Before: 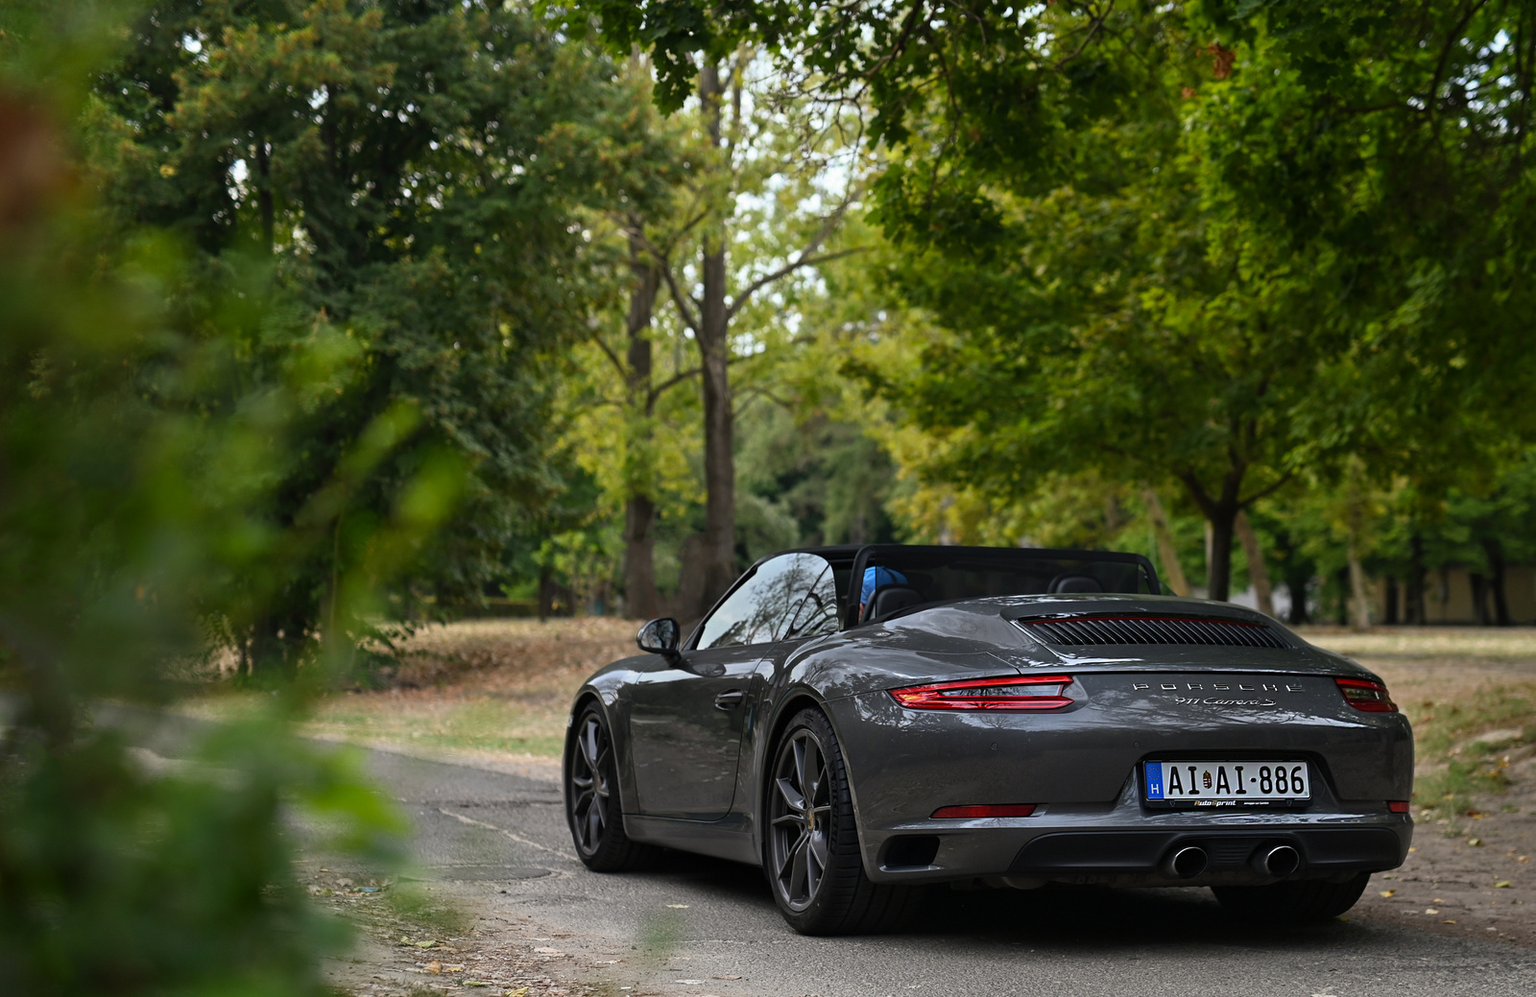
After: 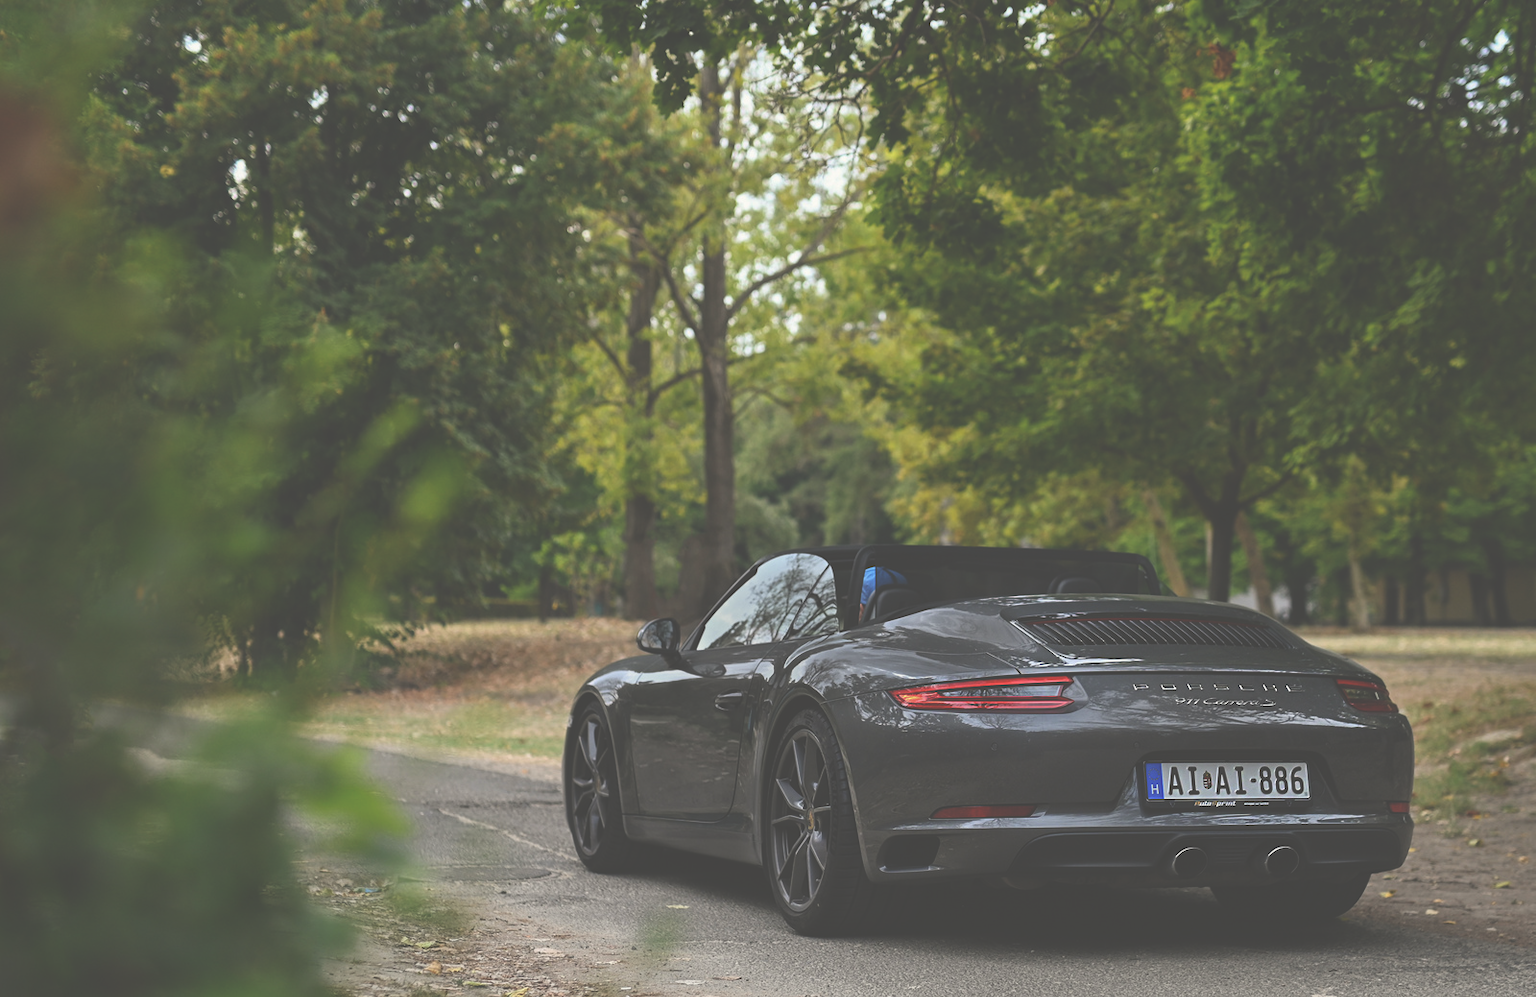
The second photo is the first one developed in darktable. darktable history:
color correction: highlights b* 2.92
exposure: black level correction -0.063, exposure -0.05 EV, compensate highlight preservation false
